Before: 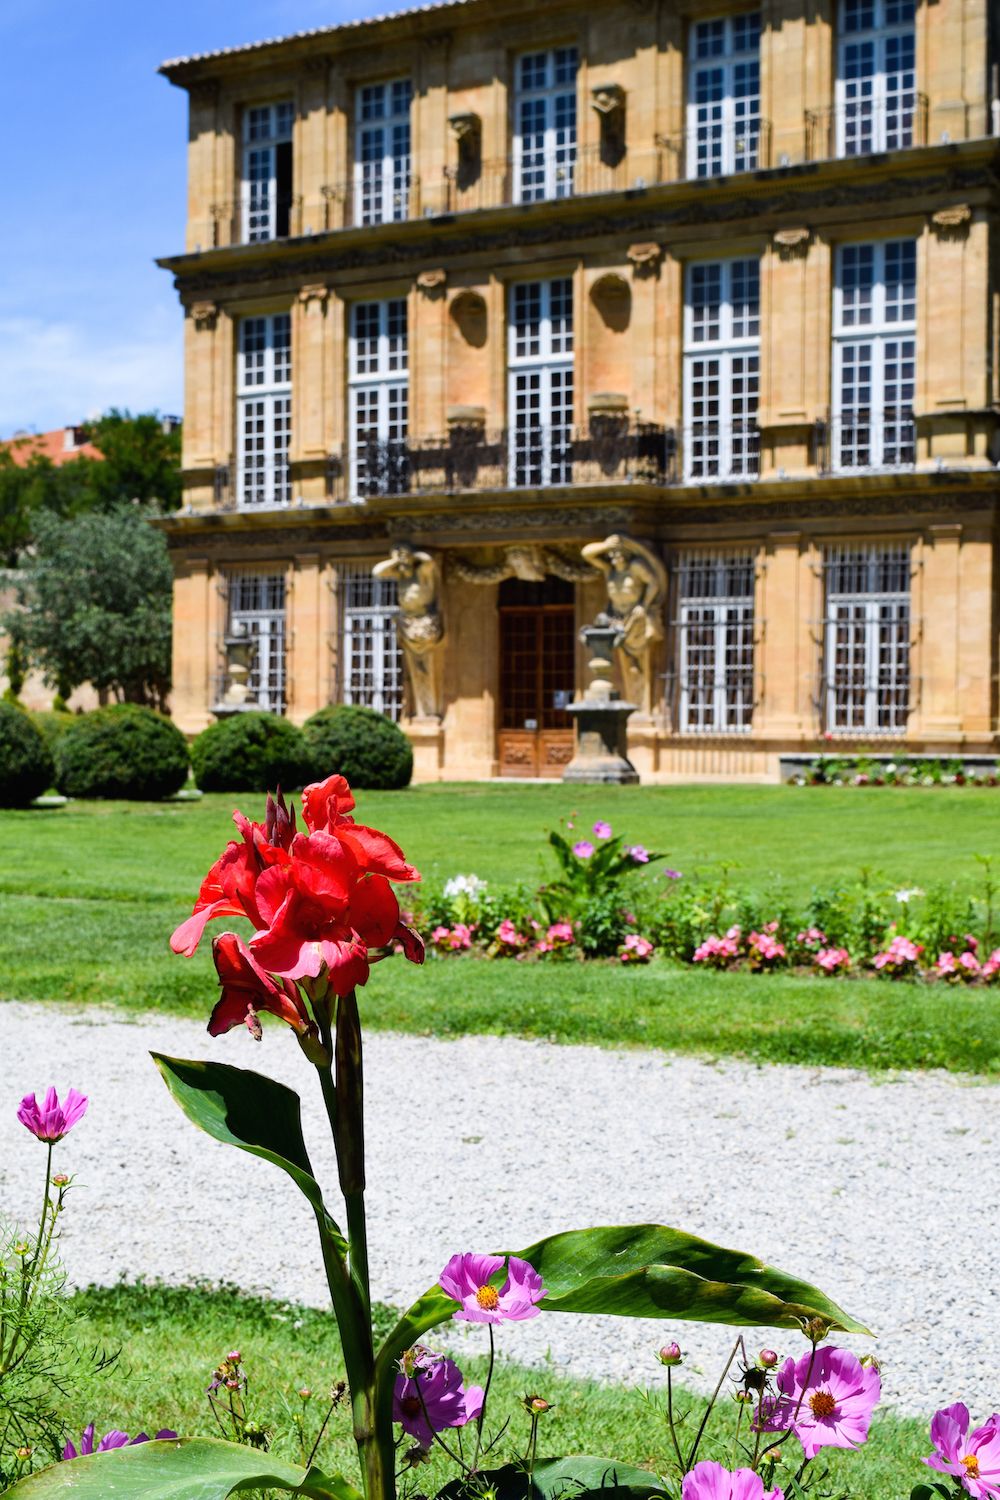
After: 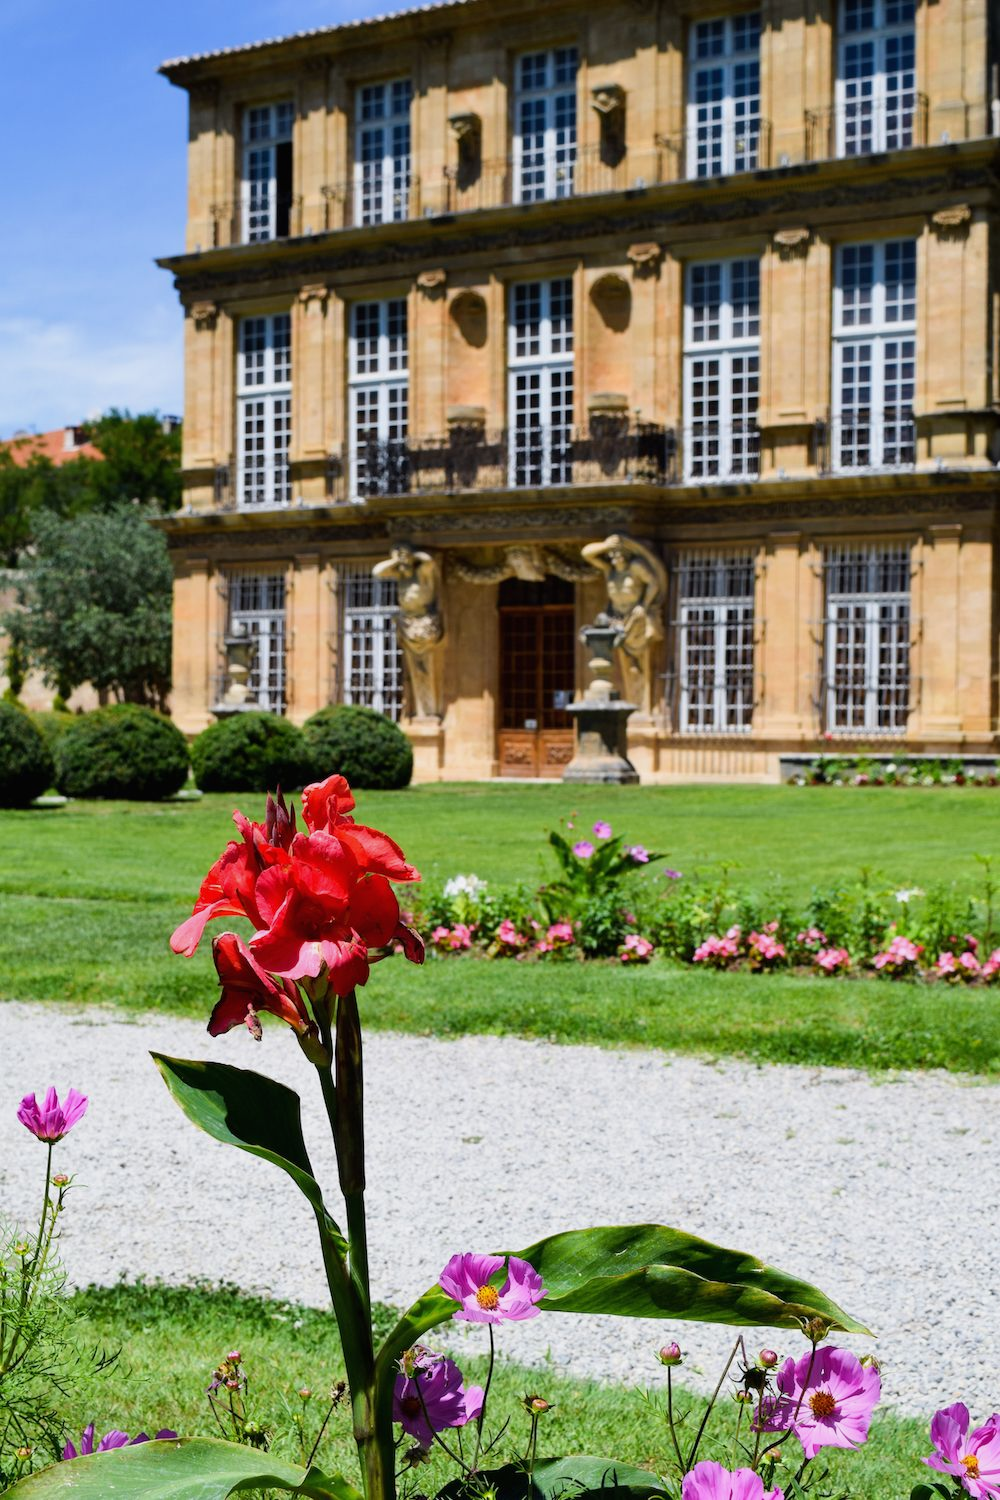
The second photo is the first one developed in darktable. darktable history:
exposure: exposure -0.157 EV, compensate exposure bias true, compensate highlight preservation false
